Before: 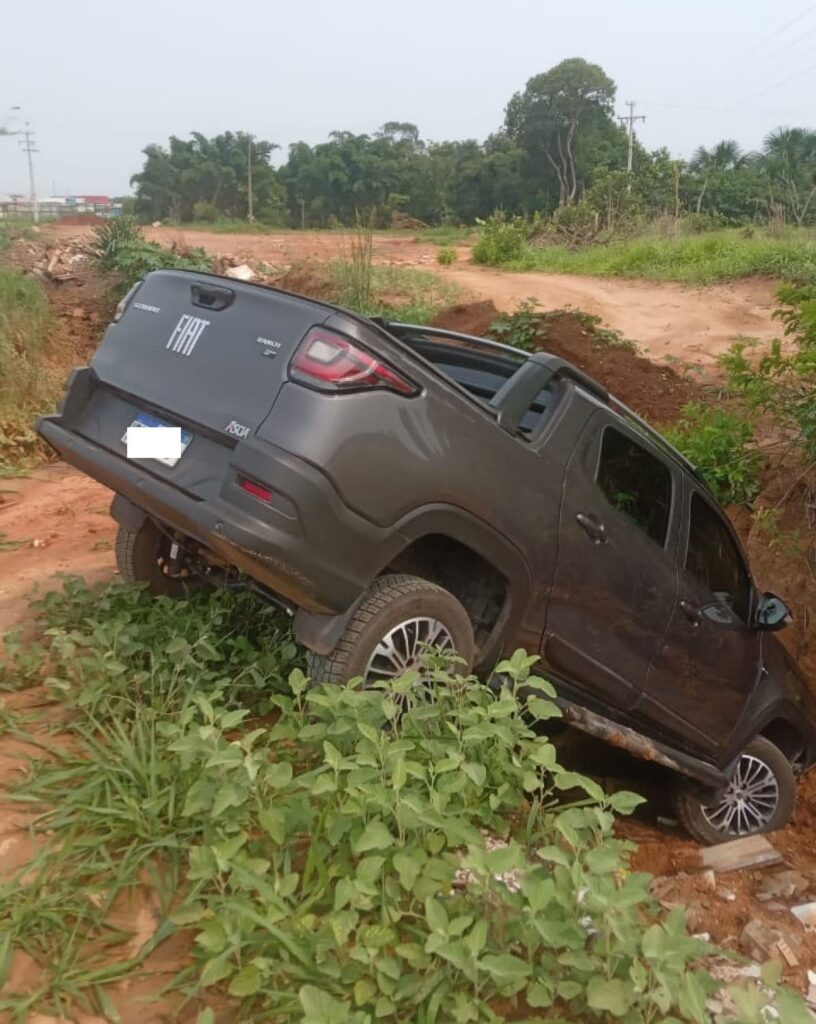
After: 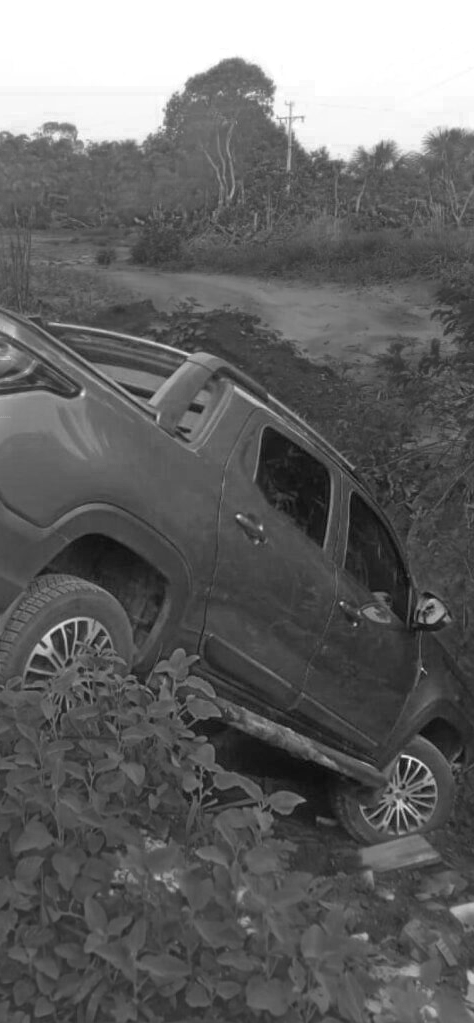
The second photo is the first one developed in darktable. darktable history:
crop: left 41.802%
color zones: curves: ch0 [(0.287, 0.048) (0.493, 0.484) (0.737, 0.816)]; ch1 [(0, 0) (0.143, 0) (0.286, 0) (0.429, 0) (0.571, 0) (0.714, 0) (0.857, 0)]
tone equalizer: -7 EV 0.148 EV, -6 EV 0.624 EV, -5 EV 1.17 EV, -4 EV 1.31 EV, -3 EV 1.12 EV, -2 EV 0.6 EV, -1 EV 0.158 EV
